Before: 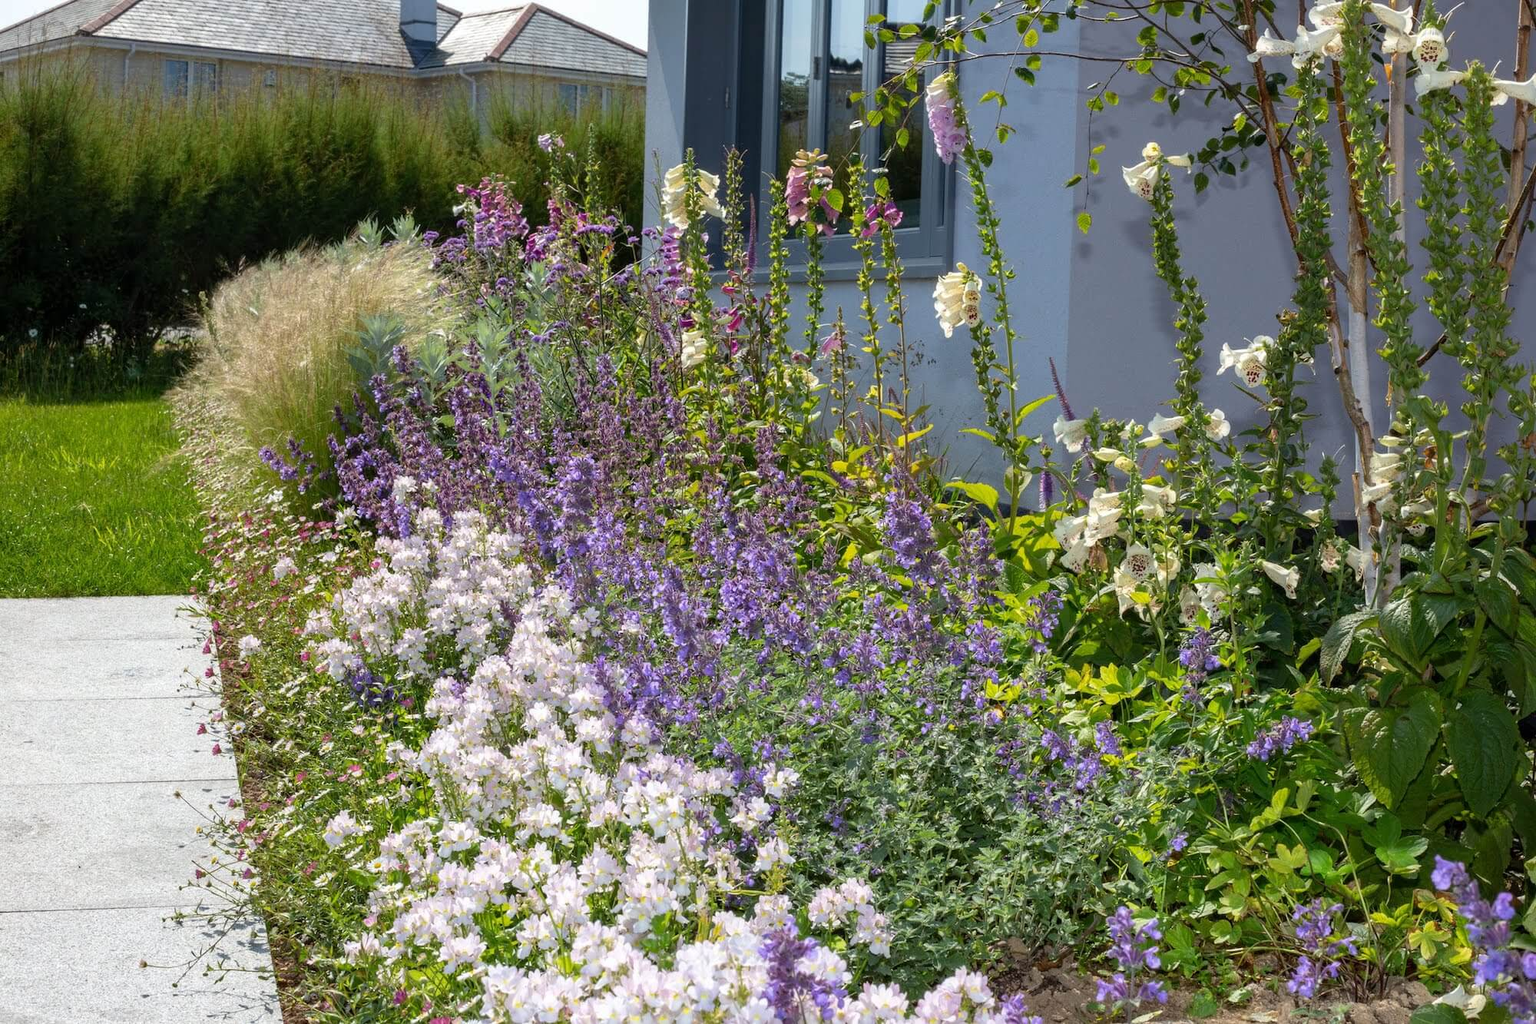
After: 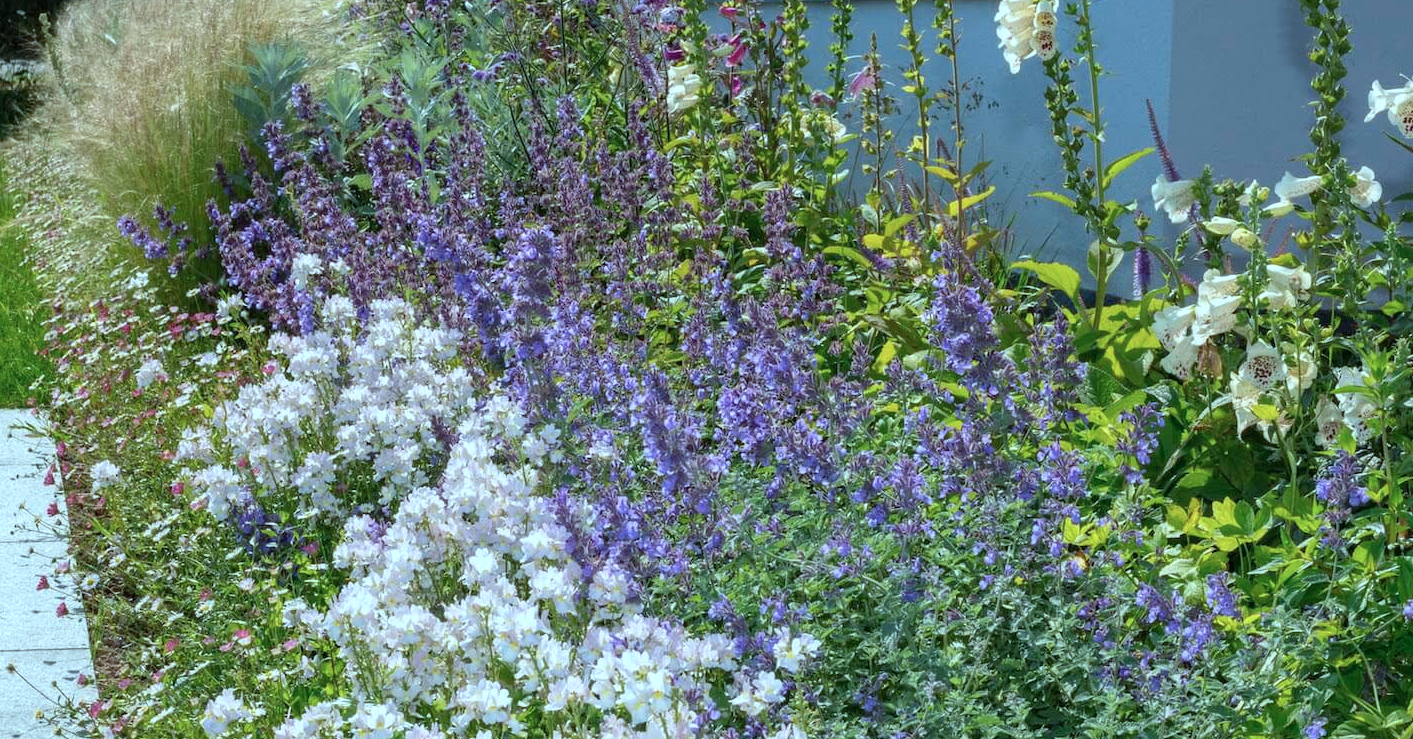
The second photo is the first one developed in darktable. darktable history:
crop: left 11.034%, top 27.477%, right 18.309%, bottom 17.054%
color balance rgb: shadows lift › chroma 2.037%, shadows lift › hue 220.72°, perceptual saturation grading › global saturation -0.075%
color correction: highlights a* -11.7, highlights b* -15.32
